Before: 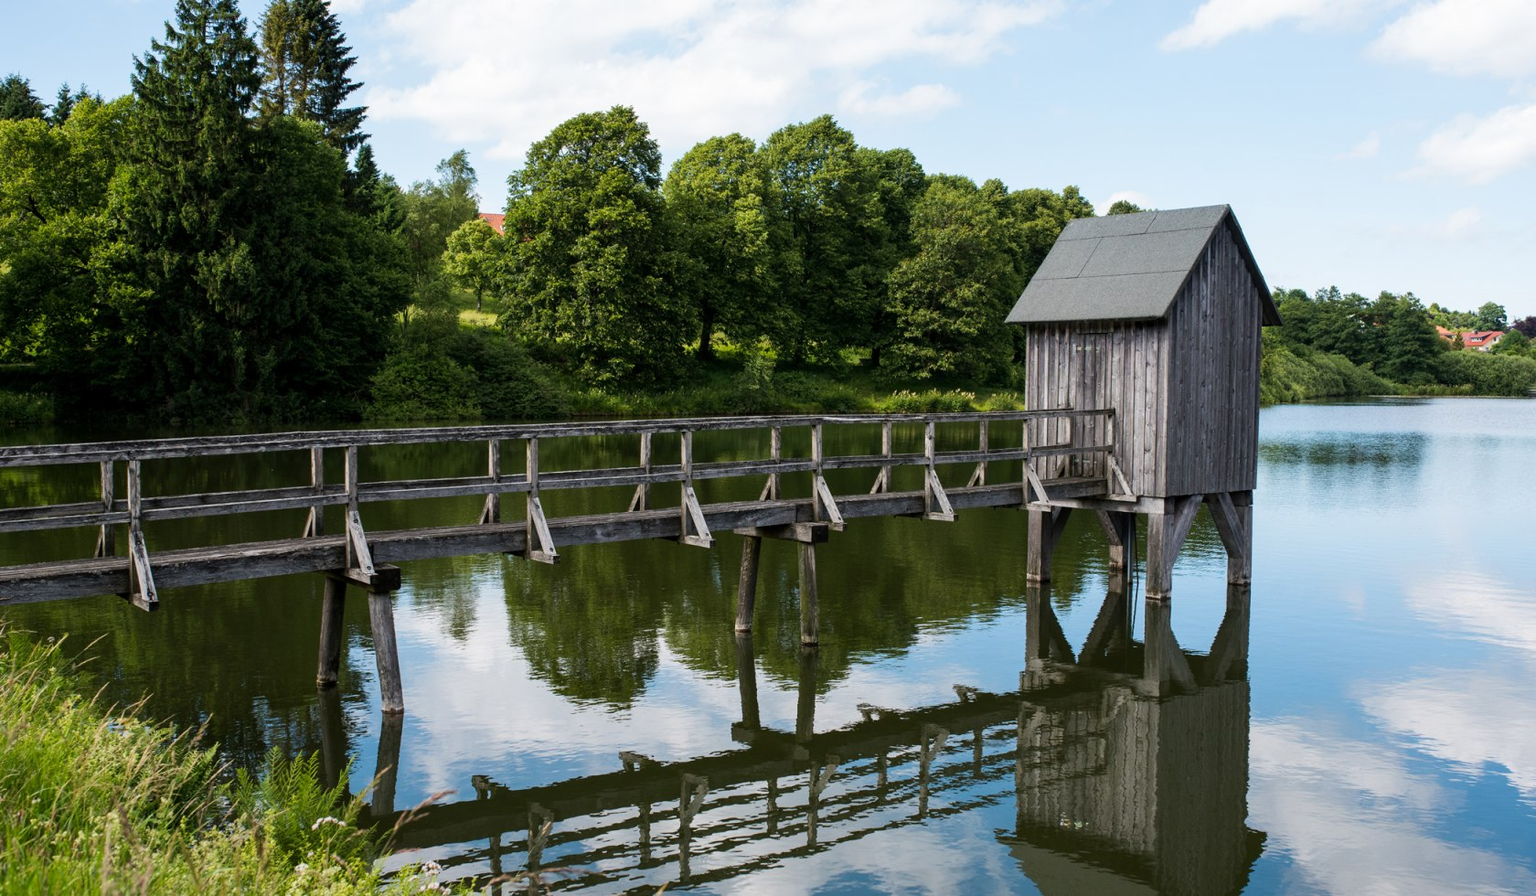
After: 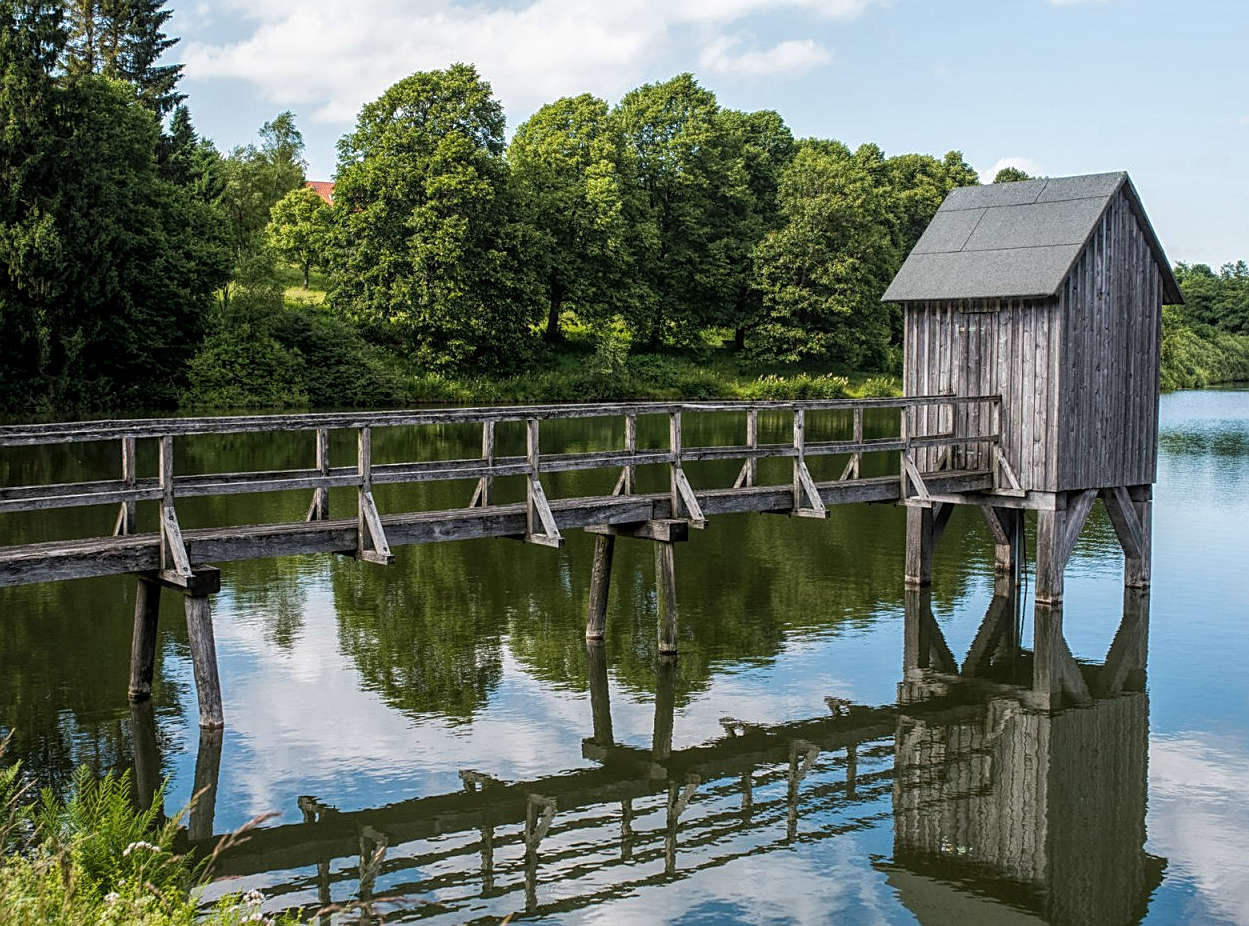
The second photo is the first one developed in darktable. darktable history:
sharpen: amount 0.5
crop and rotate: left 13.032%, top 5.413%, right 12.581%
local contrast: highlights 75%, shadows 55%, detail 177%, midtone range 0.214
